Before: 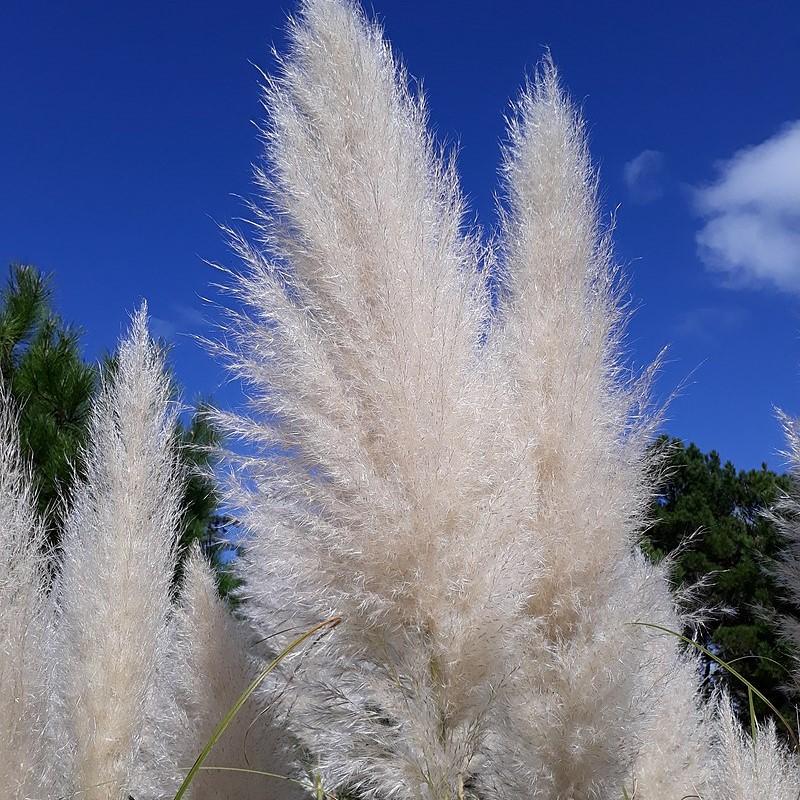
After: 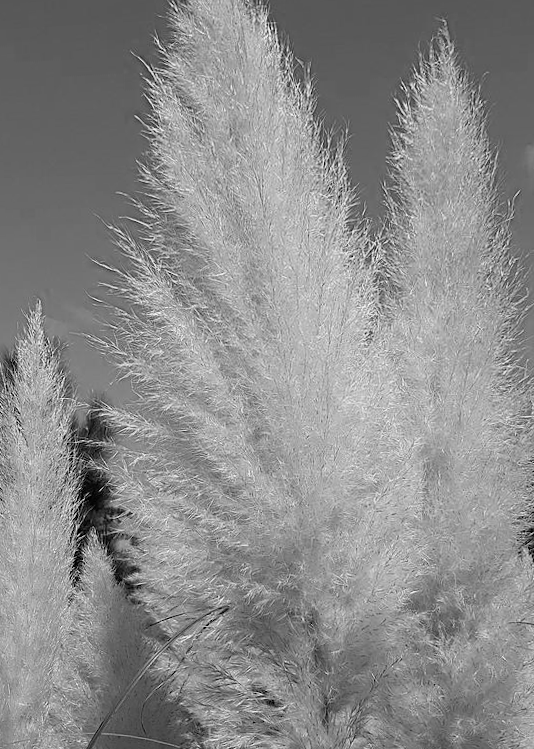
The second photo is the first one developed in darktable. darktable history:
velvia: on, module defaults
rotate and perspective: rotation 0.062°, lens shift (vertical) 0.115, lens shift (horizontal) -0.133, crop left 0.047, crop right 0.94, crop top 0.061, crop bottom 0.94
crop and rotate: left 9.061%, right 20.142%
color calibration: output gray [0.253, 0.26, 0.487, 0], gray › normalize channels true, illuminant same as pipeline (D50), adaptation XYZ, x 0.346, y 0.359, gamut compression 0
haze removal: compatibility mode true, adaptive false
